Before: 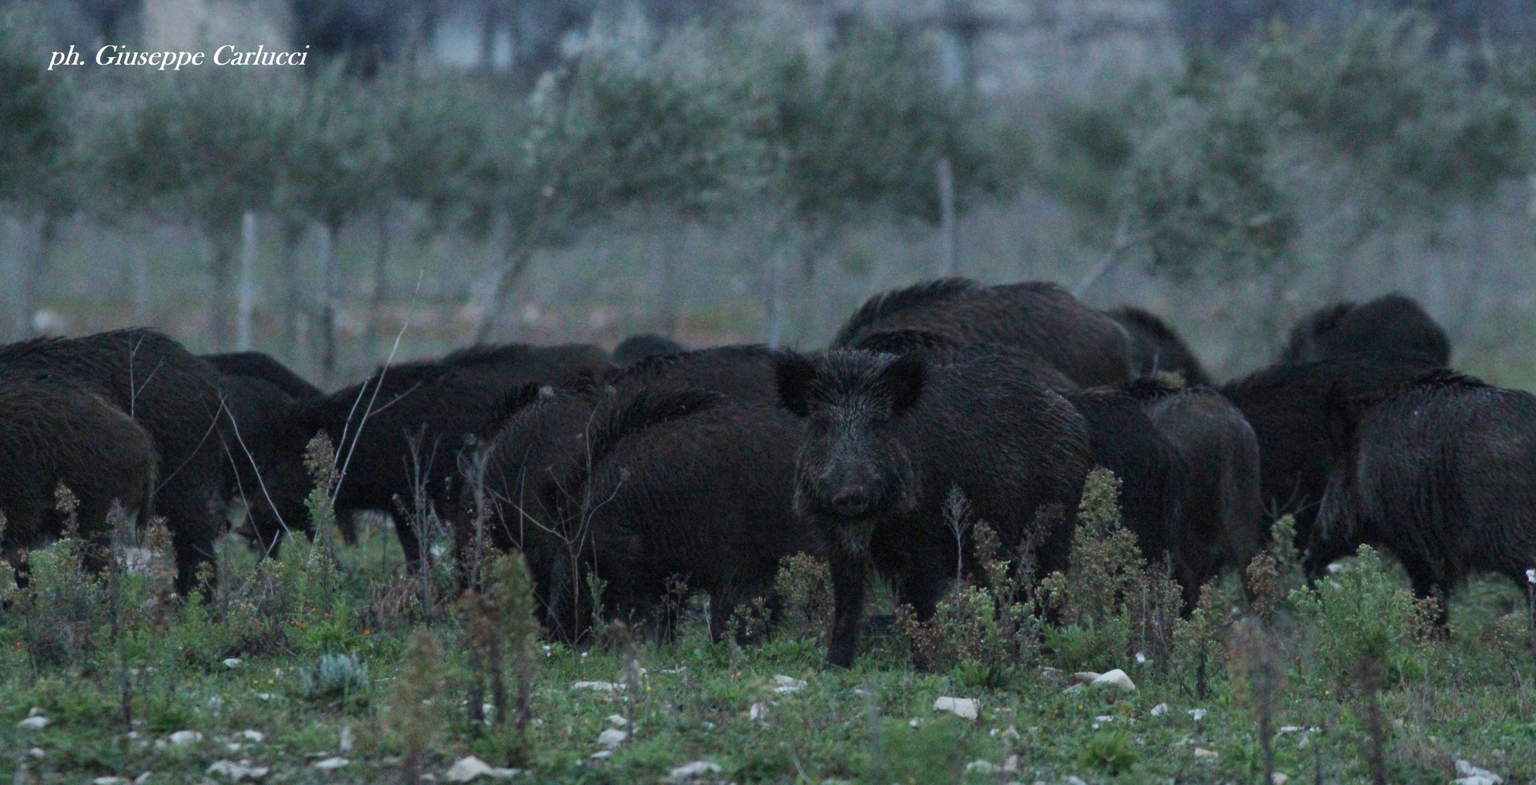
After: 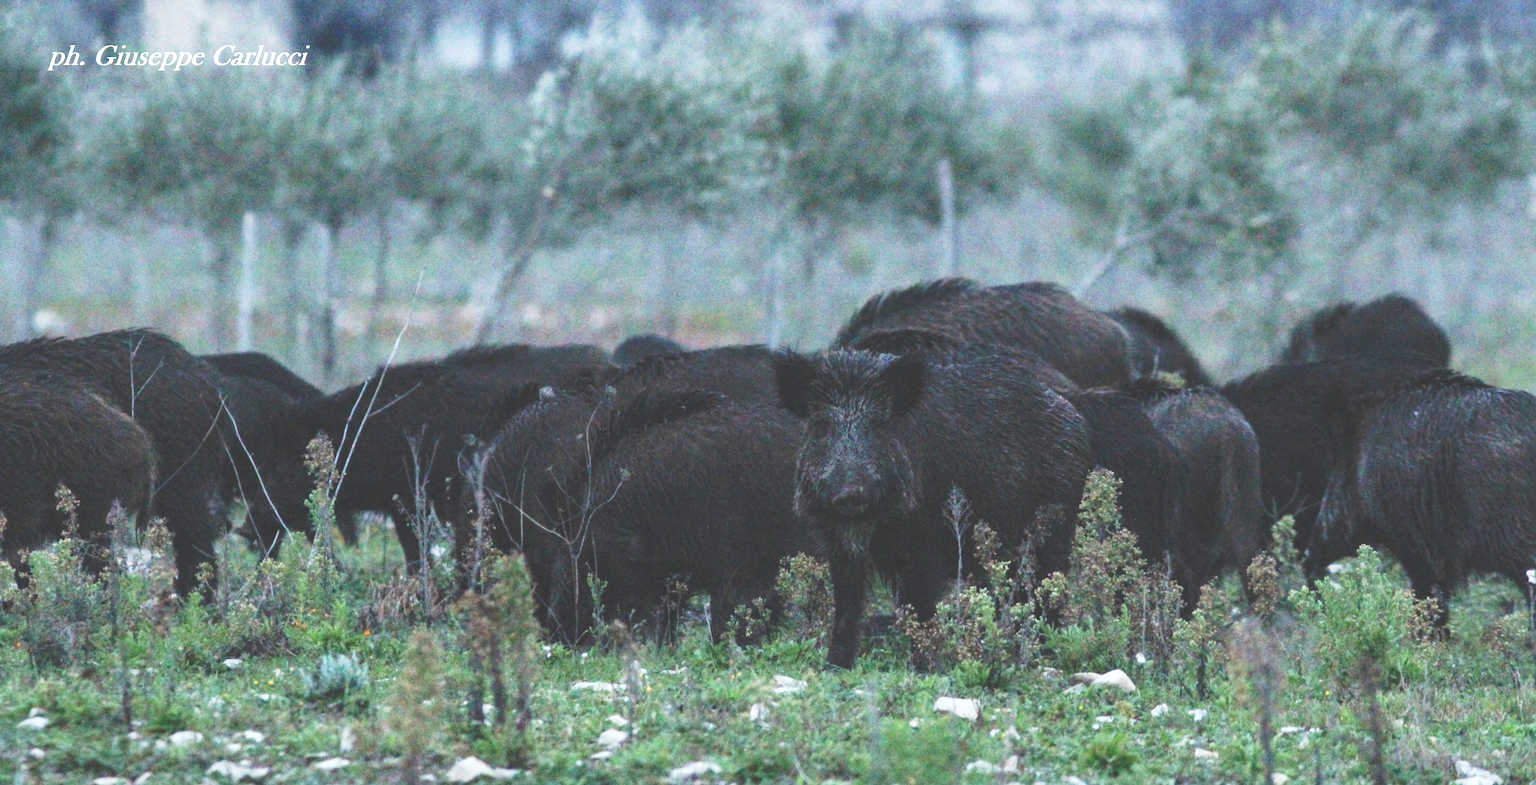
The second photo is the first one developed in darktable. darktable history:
exposure: black level correction -0.001, exposure 0.9 EV, compensate exposure bias true, compensate highlight preservation false
local contrast: detail 110%
tone curve: curves: ch0 [(0, 0) (0.003, 0.203) (0.011, 0.203) (0.025, 0.21) (0.044, 0.22) (0.069, 0.231) (0.1, 0.243) (0.136, 0.255) (0.177, 0.277) (0.224, 0.305) (0.277, 0.346) (0.335, 0.412) (0.399, 0.492) (0.468, 0.571) (0.543, 0.658) (0.623, 0.75) (0.709, 0.837) (0.801, 0.905) (0.898, 0.955) (1, 1)], preserve colors none
